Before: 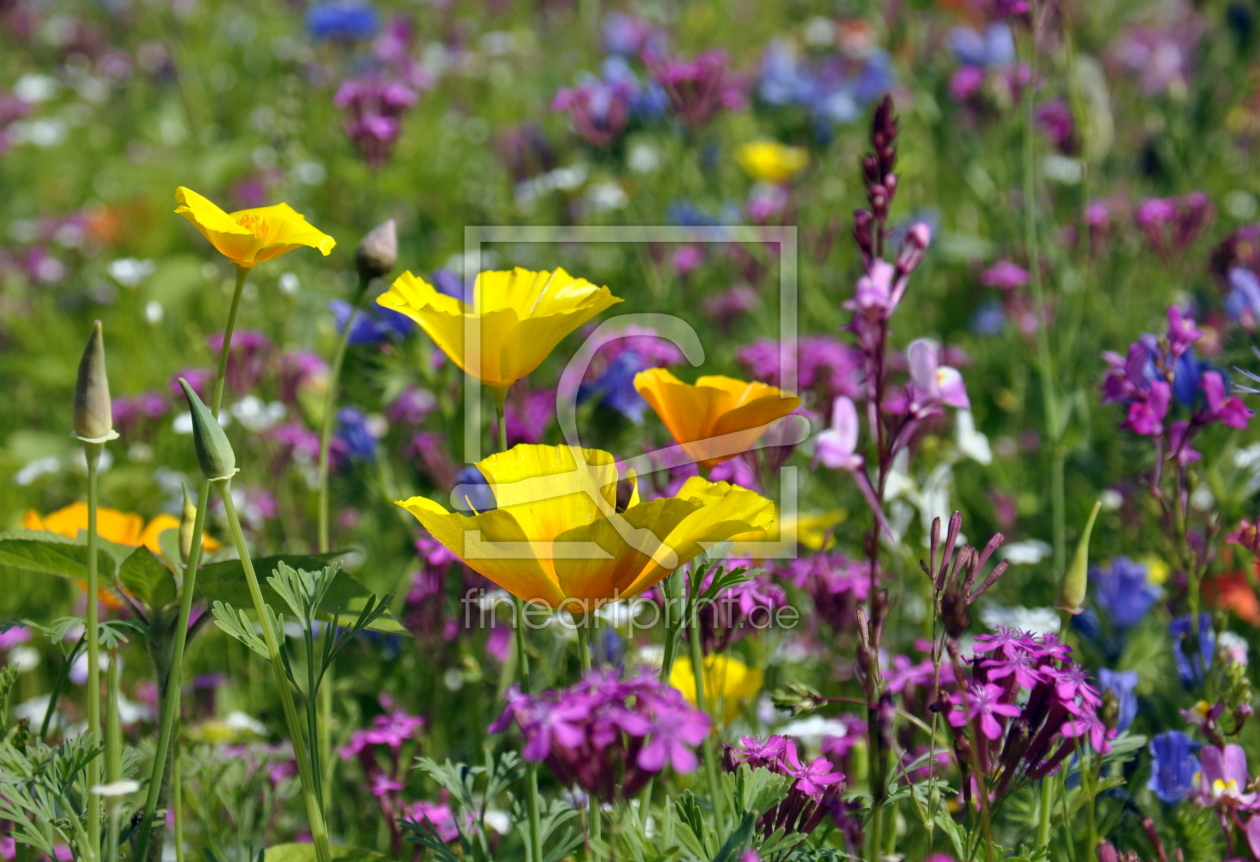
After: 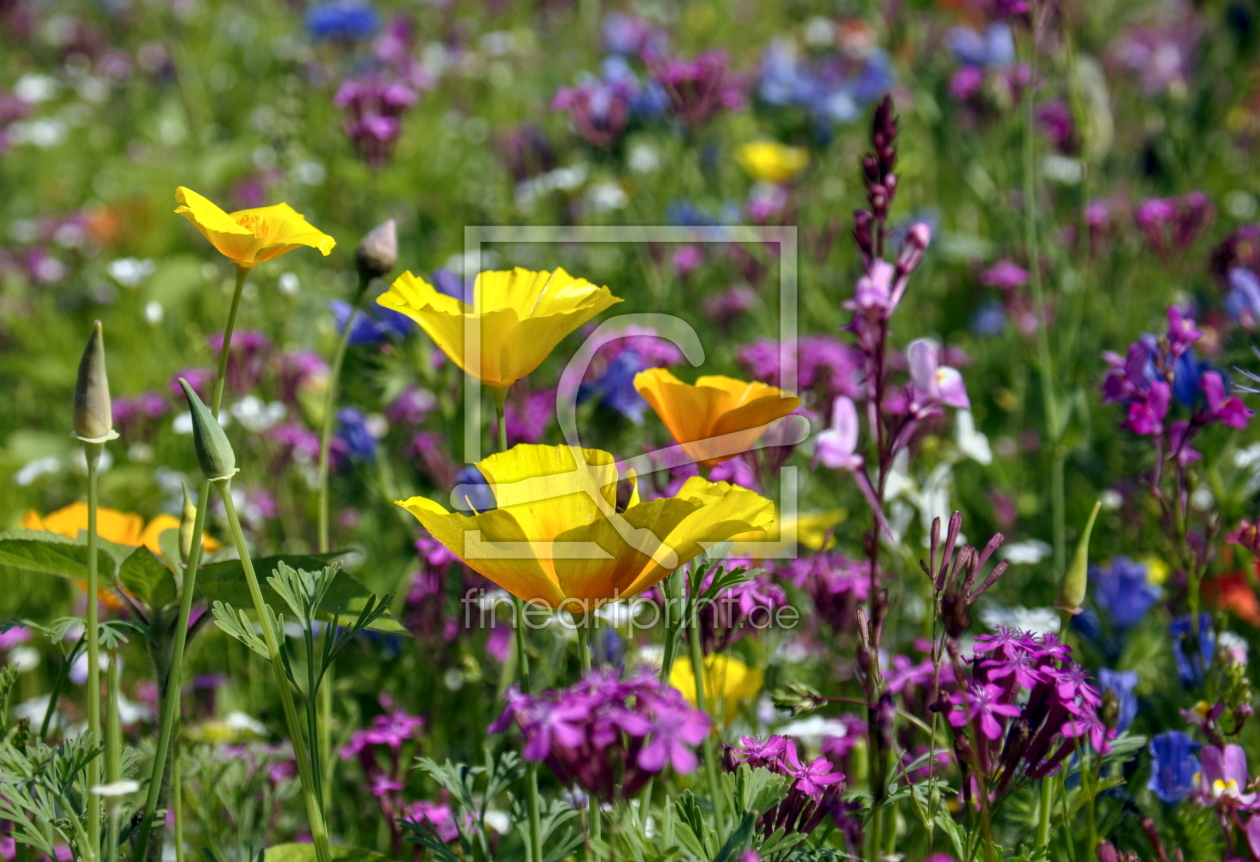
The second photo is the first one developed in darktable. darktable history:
local contrast: on, module defaults
exposure: exposure -0.042 EV, compensate exposure bias true, compensate highlight preservation false
shadows and highlights: shadows -71.72, highlights 36.83, soften with gaussian
